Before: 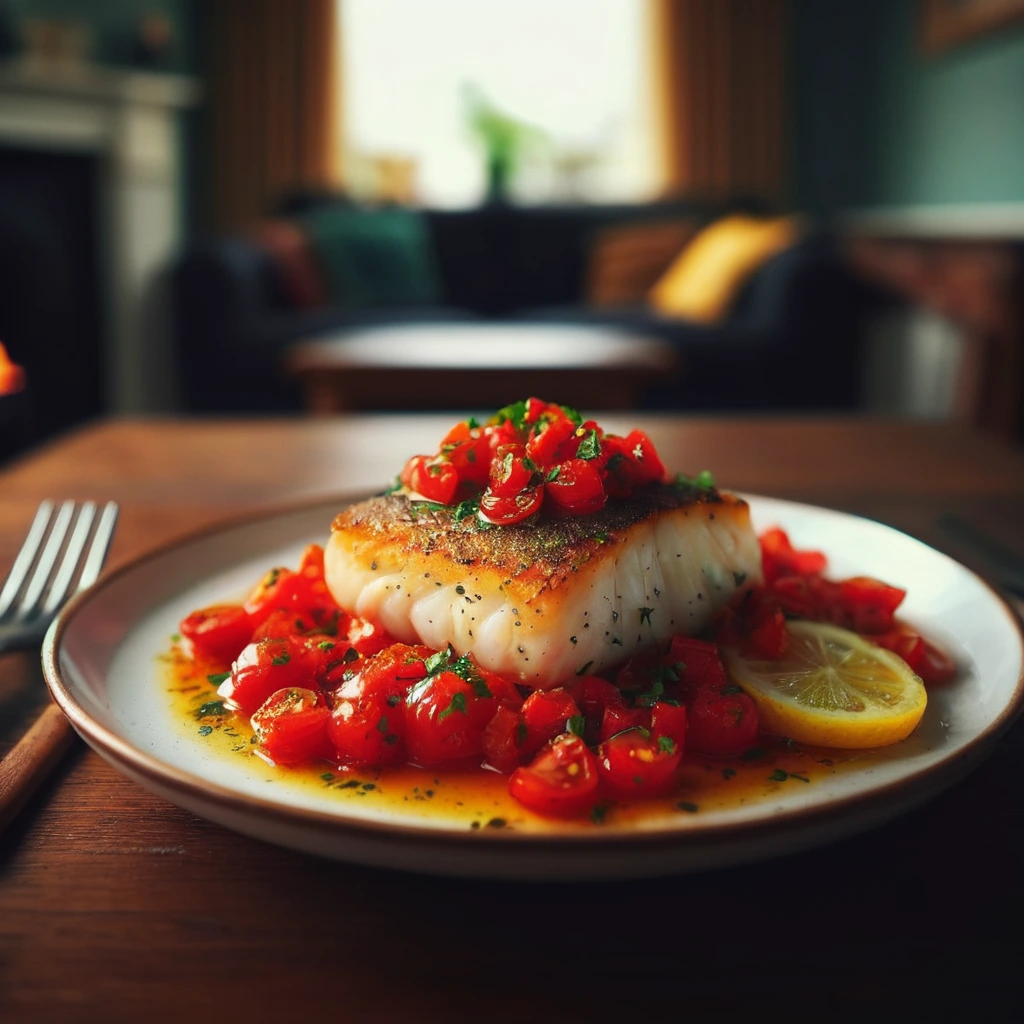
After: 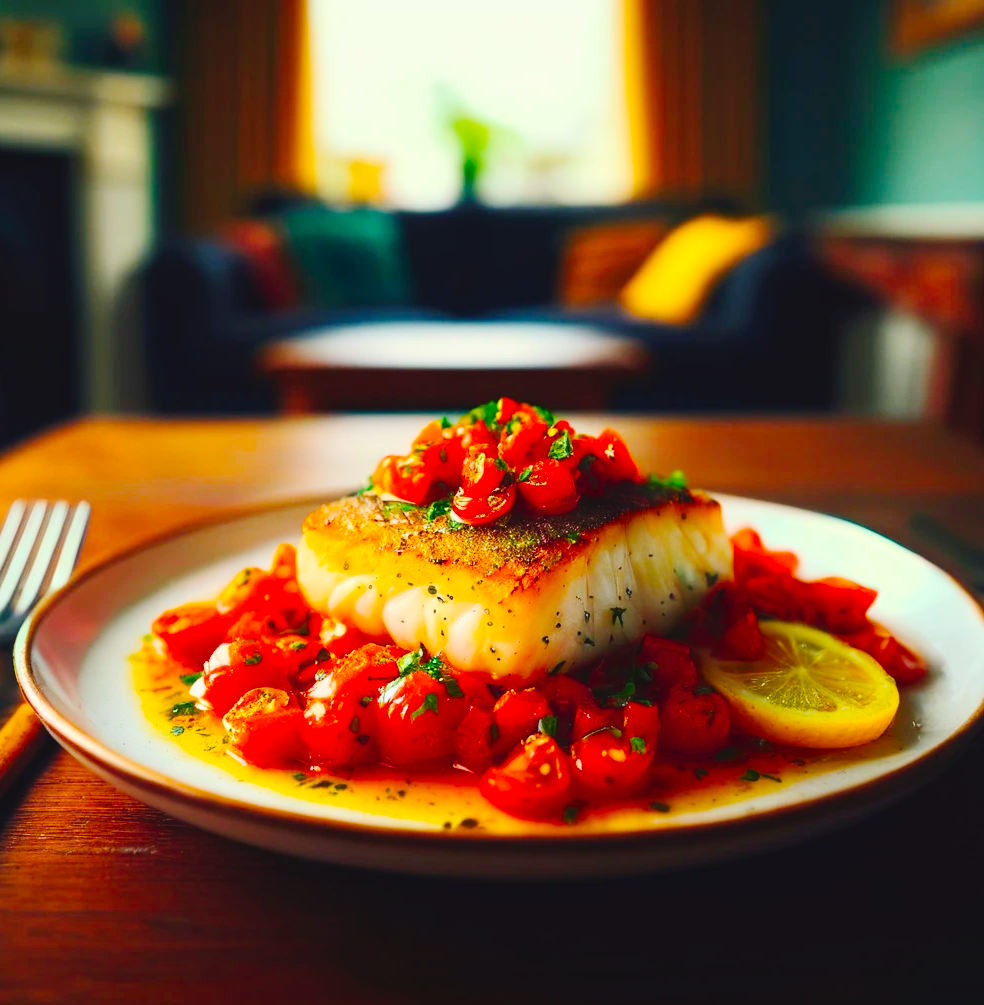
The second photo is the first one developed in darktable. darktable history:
crop and rotate: left 2.735%, right 1.112%, bottom 1.817%
contrast brightness saturation: contrast 0.204, brightness 0.17, saturation 0.228
color balance rgb: perceptual saturation grading › global saturation 29.359%, global vibrance 40.439%
tone curve: curves: ch0 [(0, 0) (0.003, 0.015) (0.011, 0.021) (0.025, 0.032) (0.044, 0.046) (0.069, 0.062) (0.1, 0.08) (0.136, 0.117) (0.177, 0.165) (0.224, 0.221) (0.277, 0.298) (0.335, 0.385) (0.399, 0.469) (0.468, 0.558) (0.543, 0.637) (0.623, 0.708) (0.709, 0.771) (0.801, 0.84) (0.898, 0.907) (1, 1)], preserve colors none
